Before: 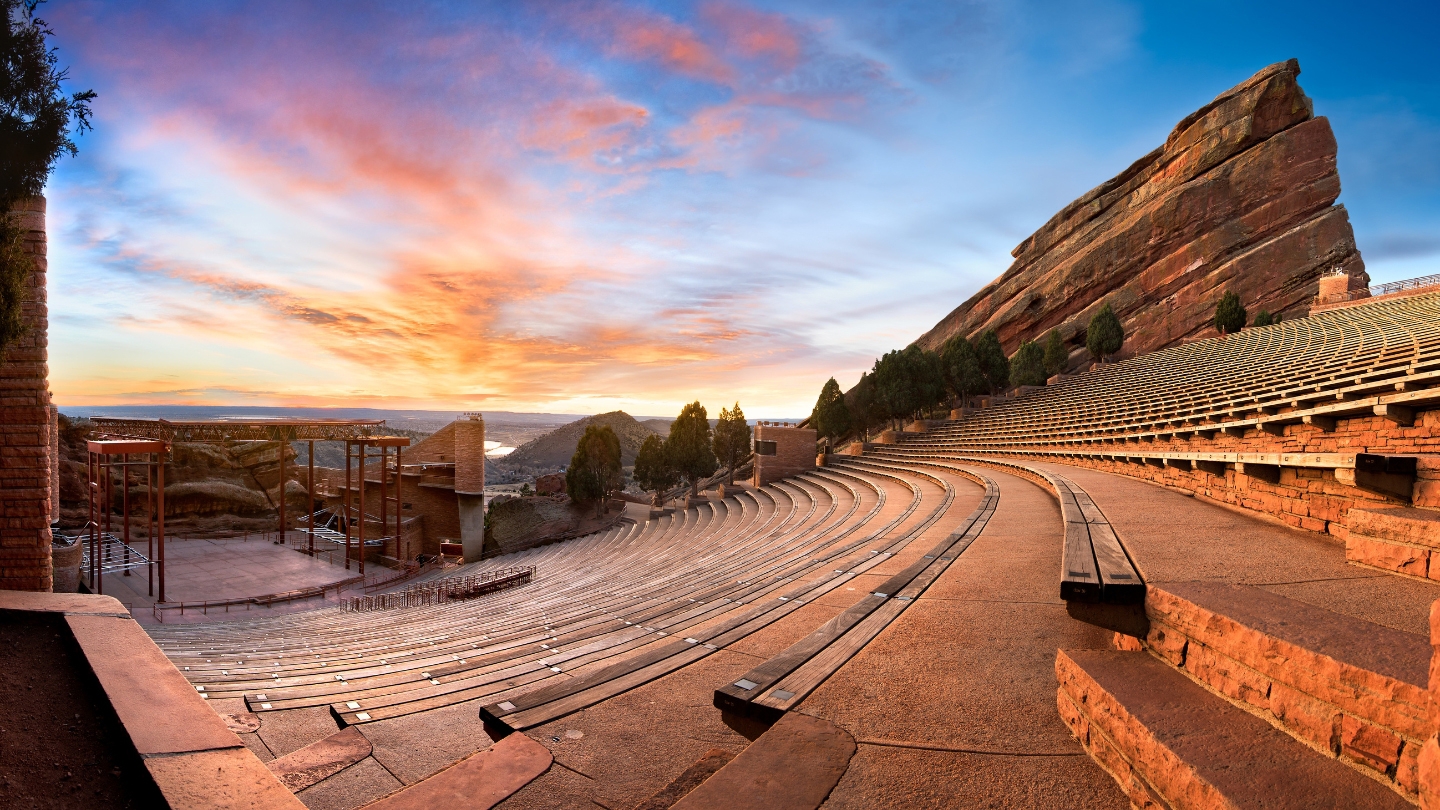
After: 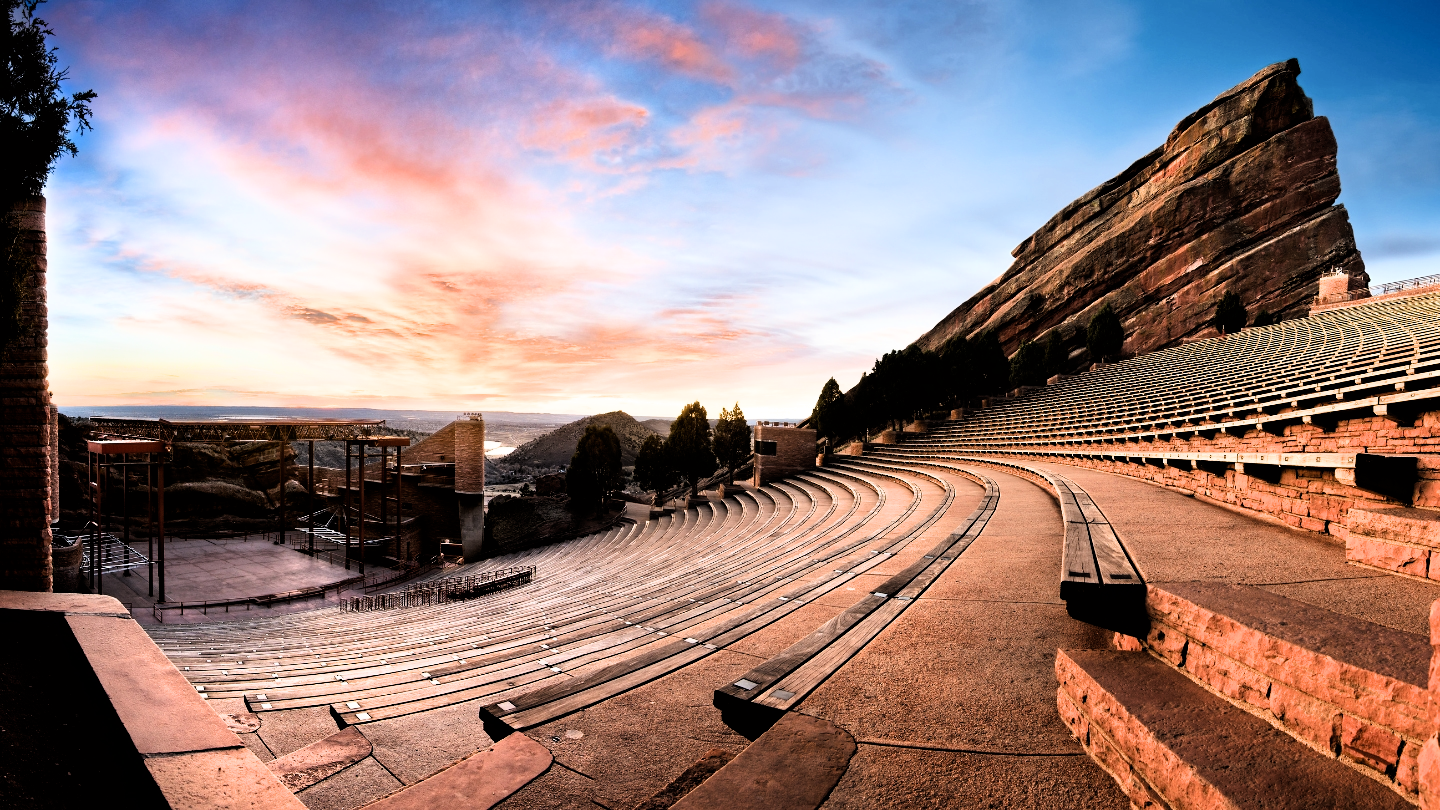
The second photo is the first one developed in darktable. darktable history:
filmic rgb: black relative exposure -3.77 EV, white relative exposure 2.41 EV, threshold 5.99 EV, dynamic range scaling -49.99%, hardness 3.48, latitude 30.16%, contrast 1.808, enable highlight reconstruction true
